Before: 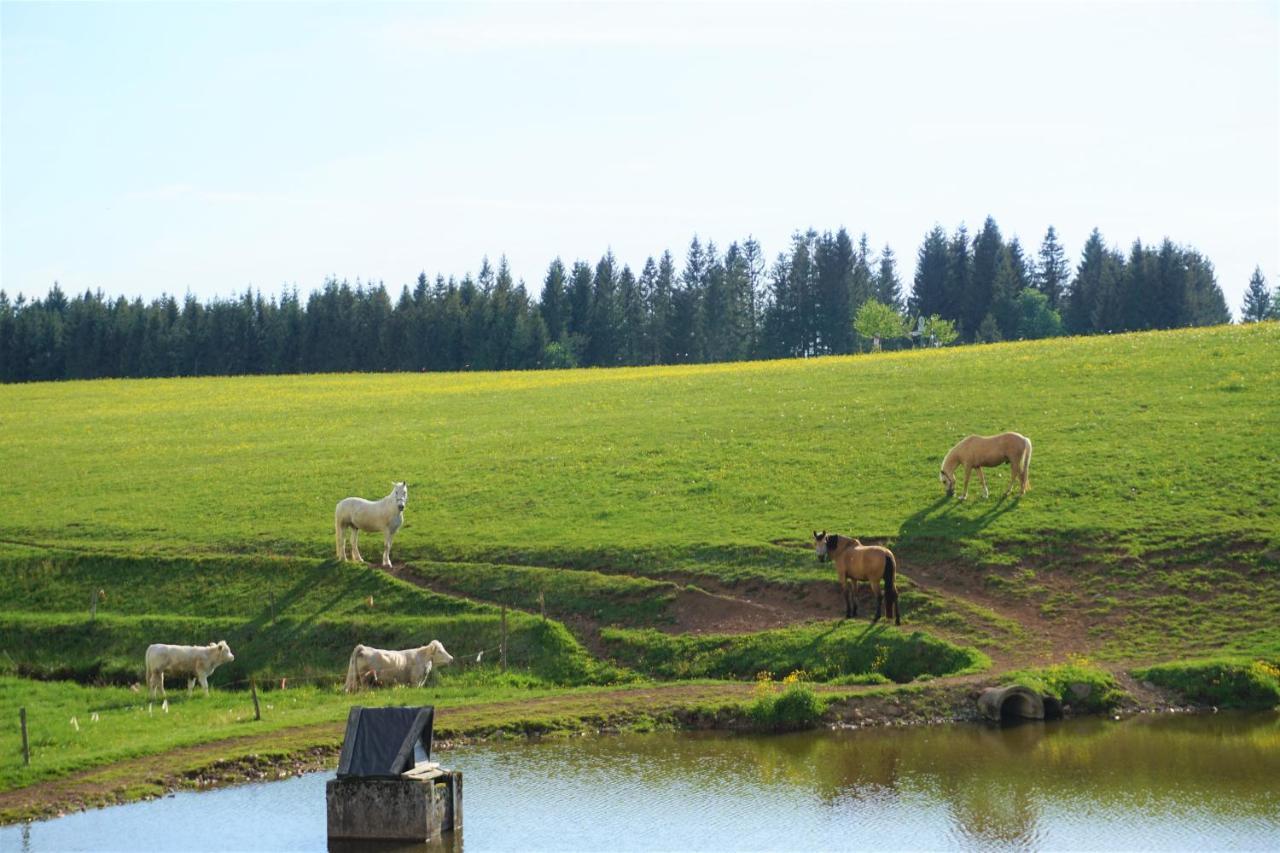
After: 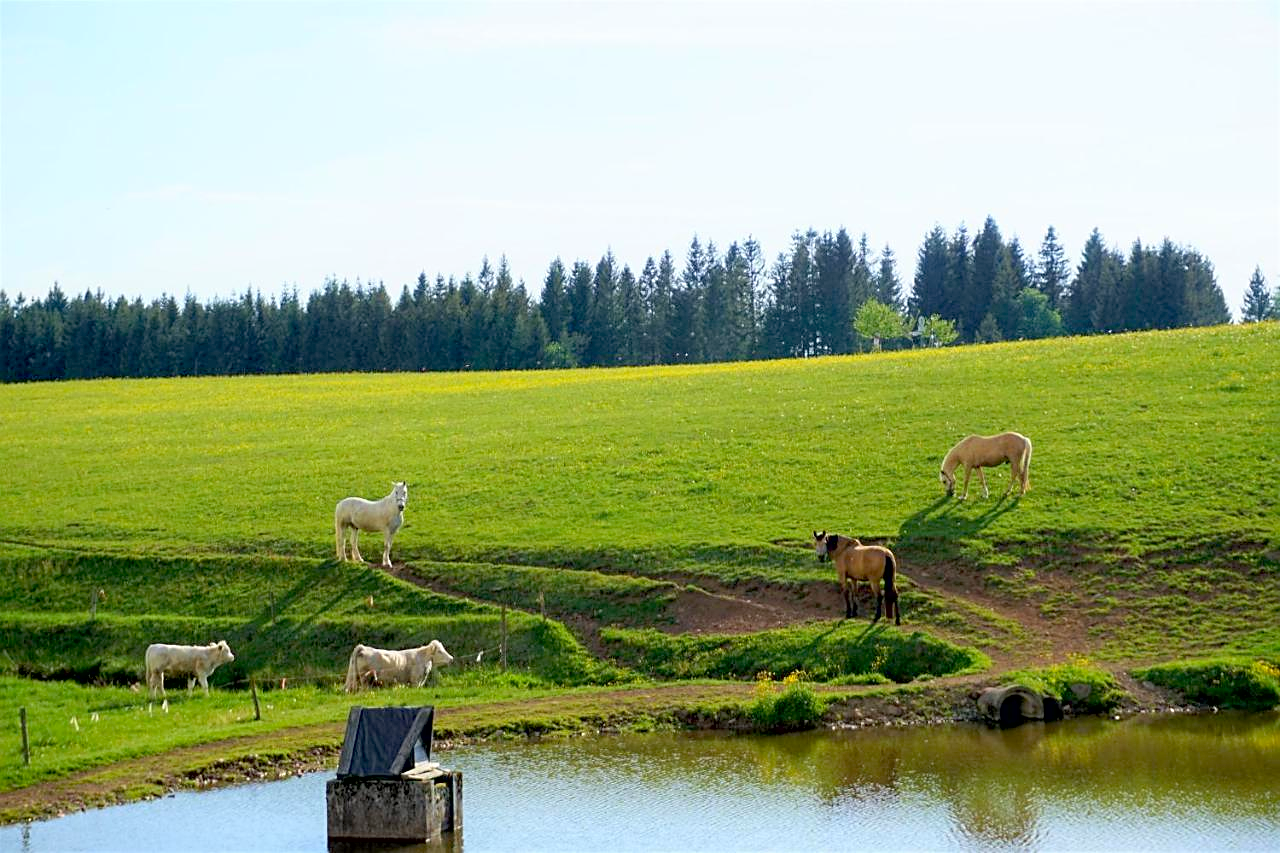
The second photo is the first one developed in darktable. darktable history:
exposure: black level correction 0.016, exposure -0.008 EV, compensate exposure bias true, compensate highlight preservation false
sharpen: on, module defaults
contrast brightness saturation: contrast 0.025, brightness 0.056, saturation 0.134
